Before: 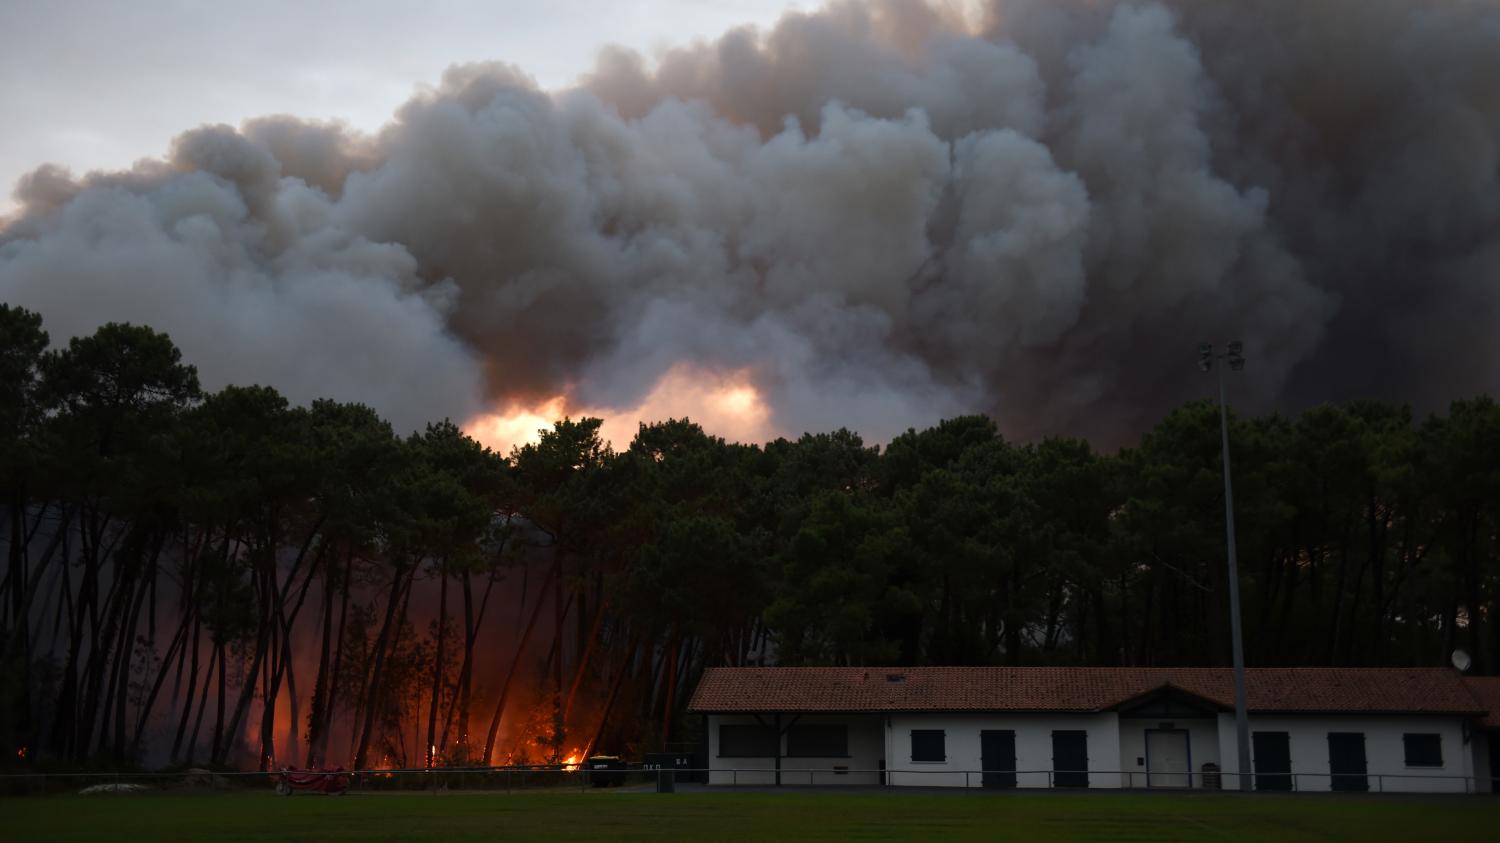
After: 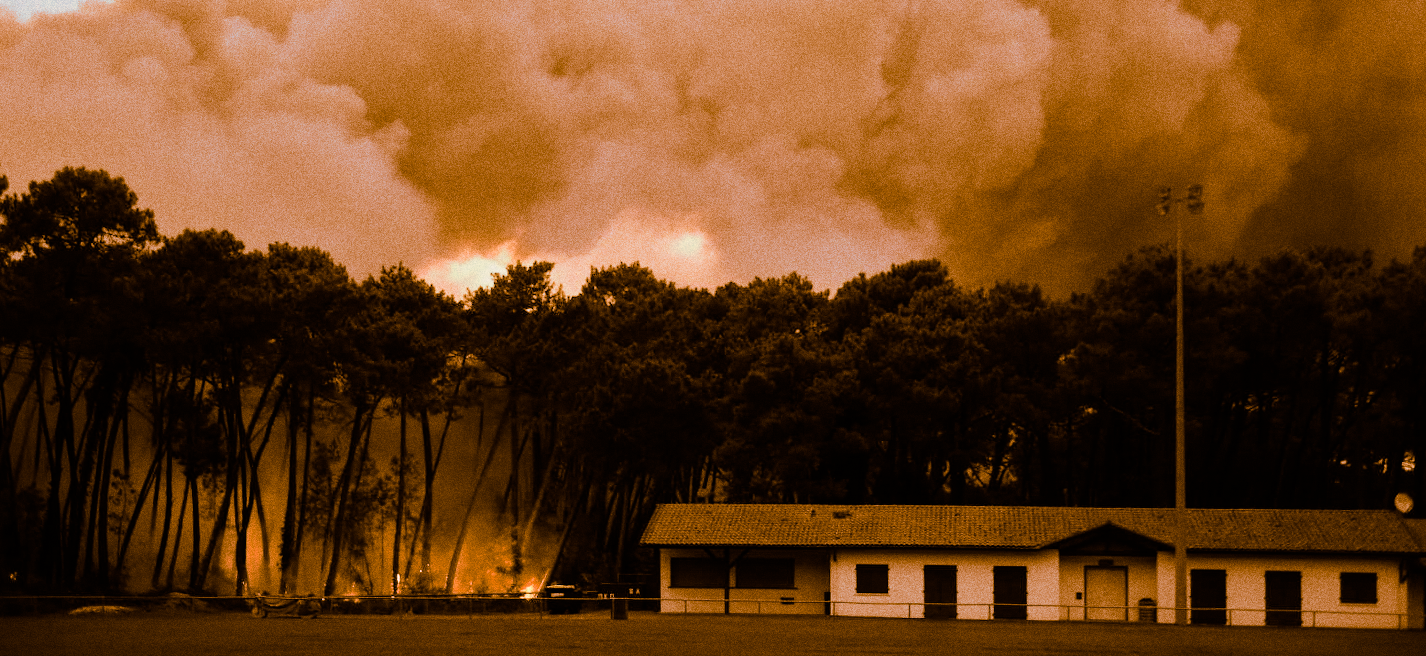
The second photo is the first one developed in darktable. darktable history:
rotate and perspective: rotation 0.074°, lens shift (vertical) 0.096, lens shift (horizontal) -0.041, crop left 0.043, crop right 0.952, crop top 0.024, crop bottom 0.979
exposure: black level correction 0, exposure 0.6 EV, compensate highlight preservation false
filmic rgb: black relative exposure -7.65 EV, white relative exposure 4.56 EV, hardness 3.61
white balance: red 0.982, blue 1.018
tone equalizer: -7 EV 0.15 EV, -6 EV 0.6 EV, -5 EV 1.15 EV, -4 EV 1.33 EV, -3 EV 1.15 EV, -2 EV 0.6 EV, -1 EV 0.15 EV, mask exposure compensation -0.5 EV
crop and rotate: top 19.998%
grain: coarseness 0.09 ISO, strength 40%
split-toning: shadows › hue 26°, shadows › saturation 0.92, highlights › hue 40°, highlights › saturation 0.92, balance -63, compress 0%
